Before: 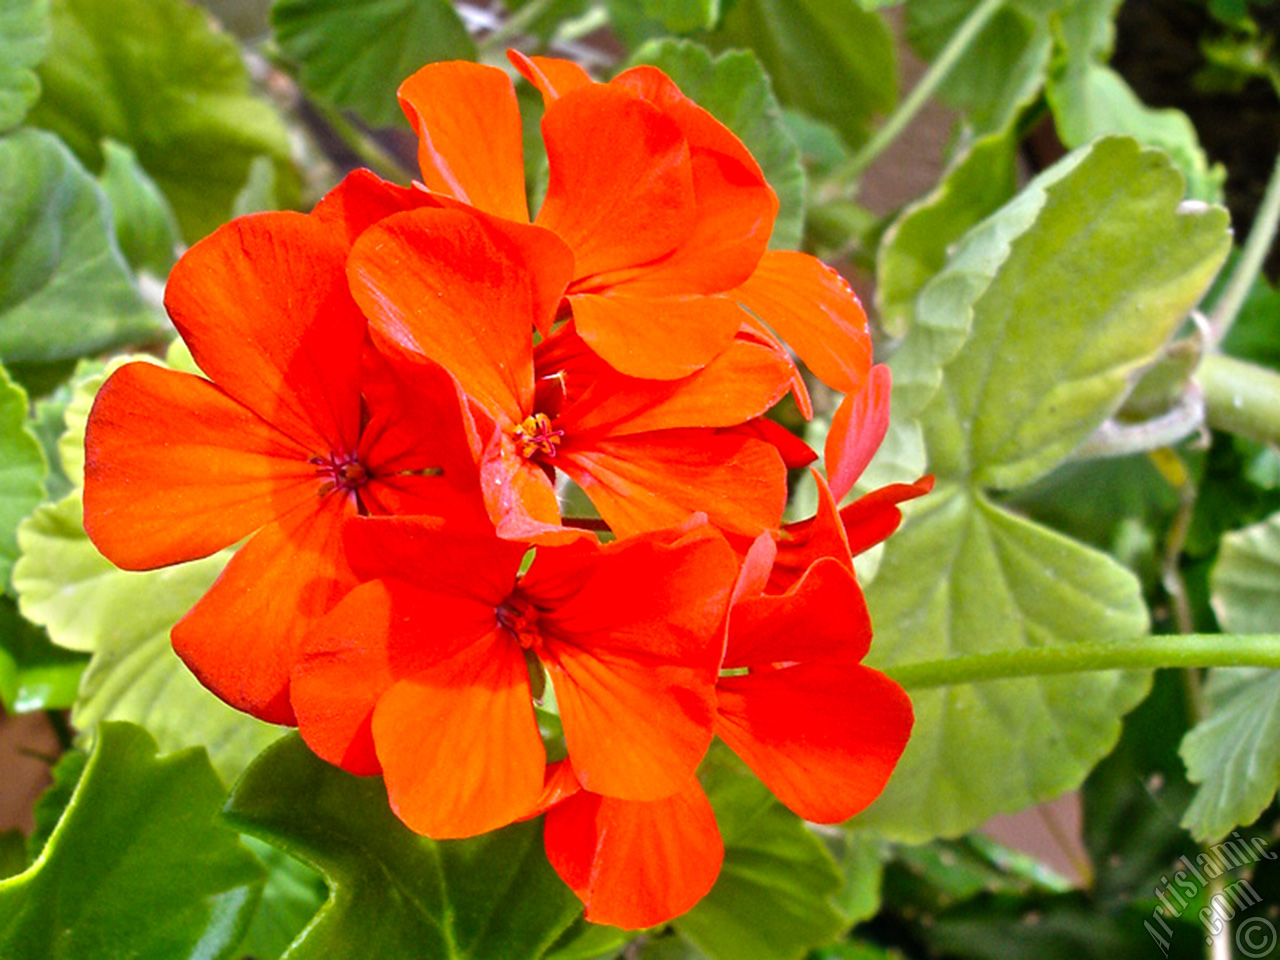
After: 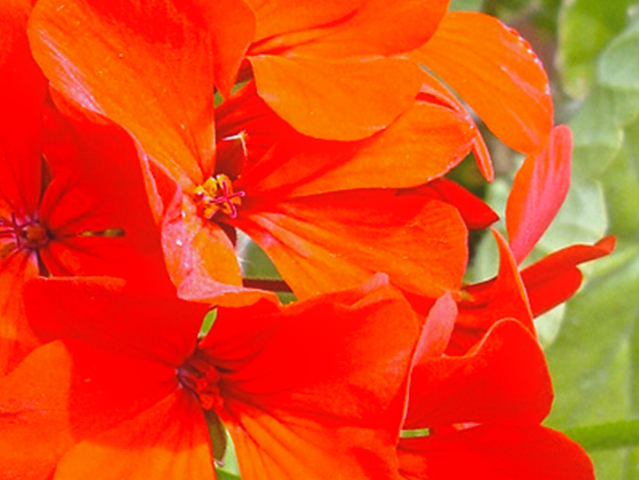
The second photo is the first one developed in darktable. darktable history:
crop: left 25%, top 25%, right 25%, bottom 25%
contrast equalizer: y [[0.439, 0.44, 0.442, 0.457, 0.493, 0.498], [0.5 ×6], [0.5 ×6], [0 ×6], [0 ×6]]
